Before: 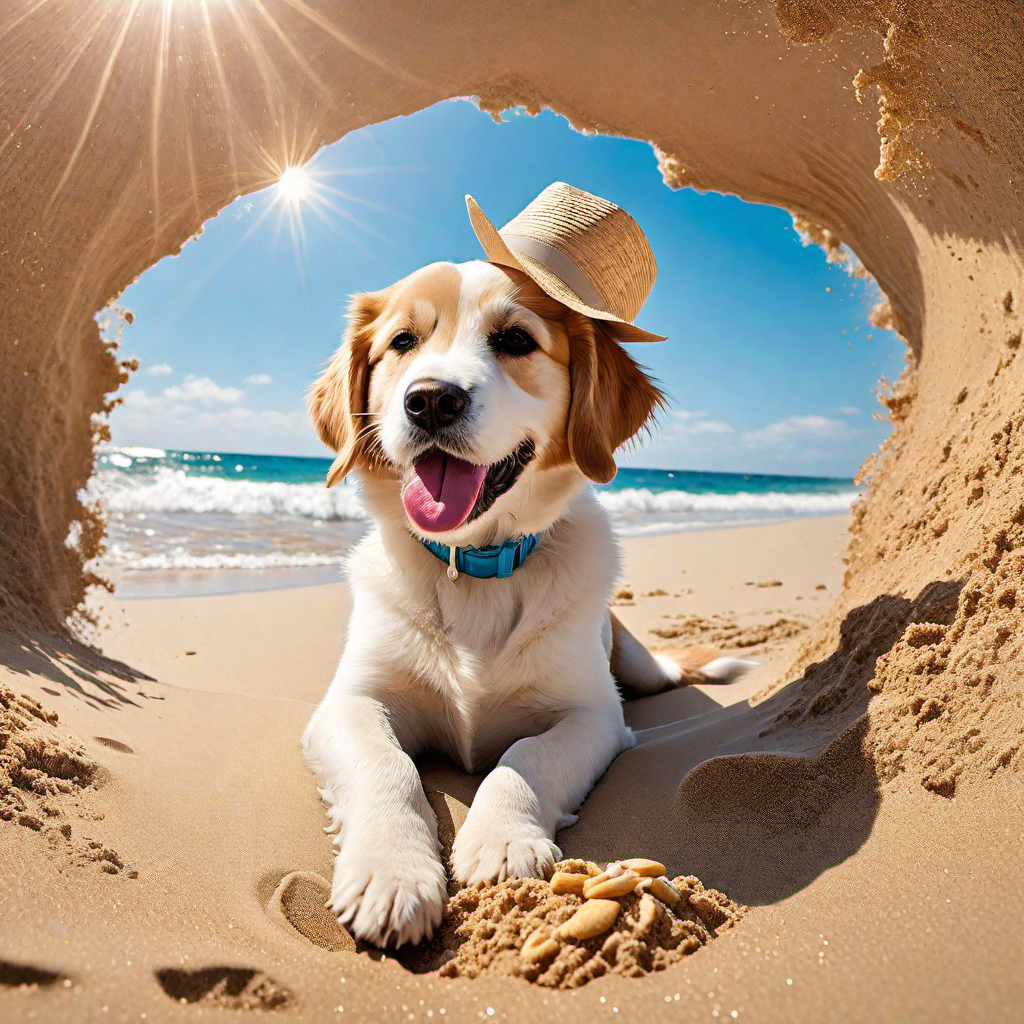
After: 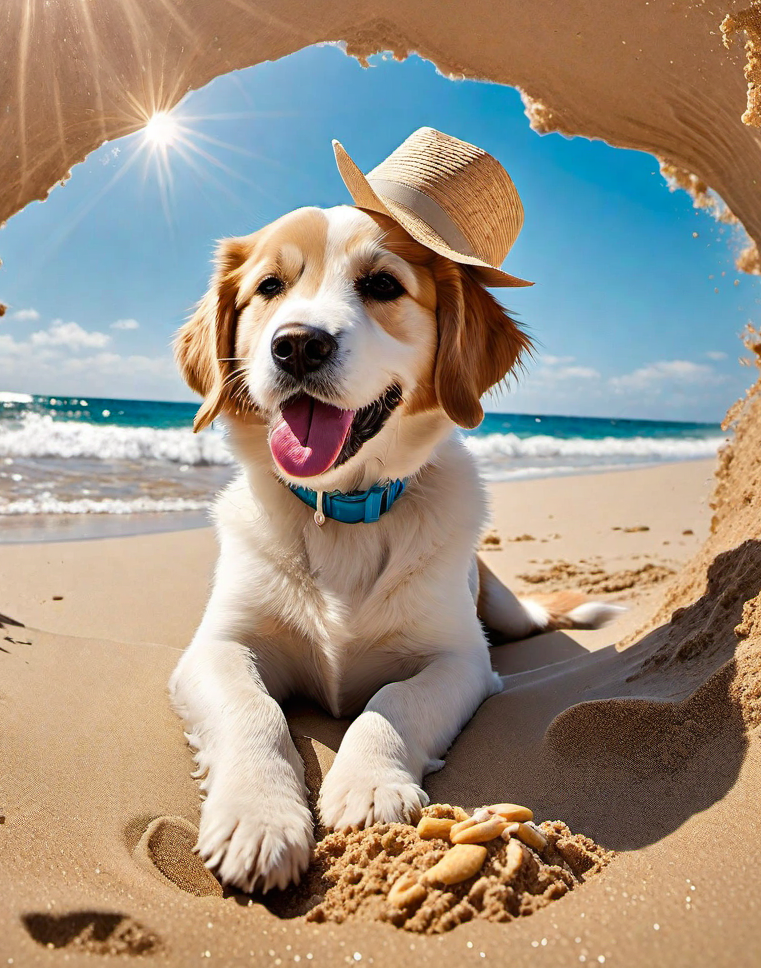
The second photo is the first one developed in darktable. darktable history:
crop and rotate: left 12.998%, top 5.372%, right 12.608%
shadows and highlights: soften with gaussian
